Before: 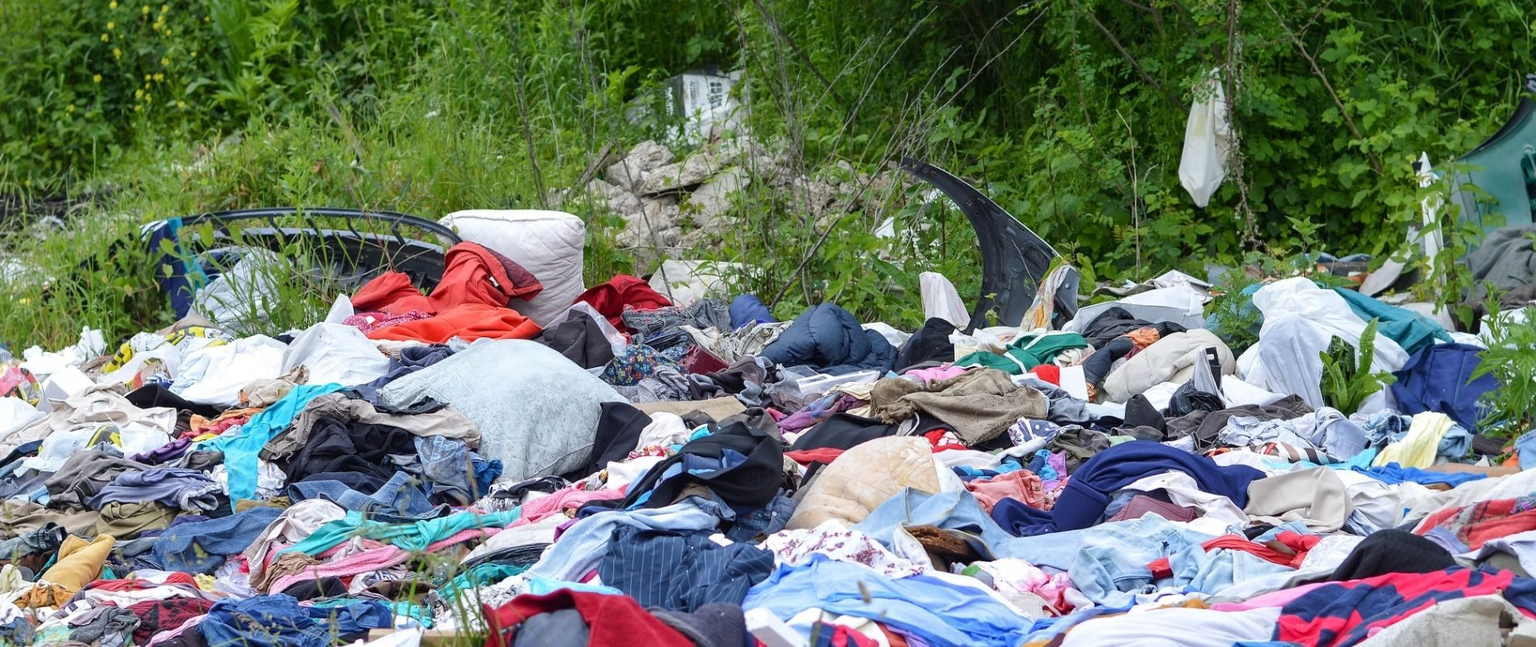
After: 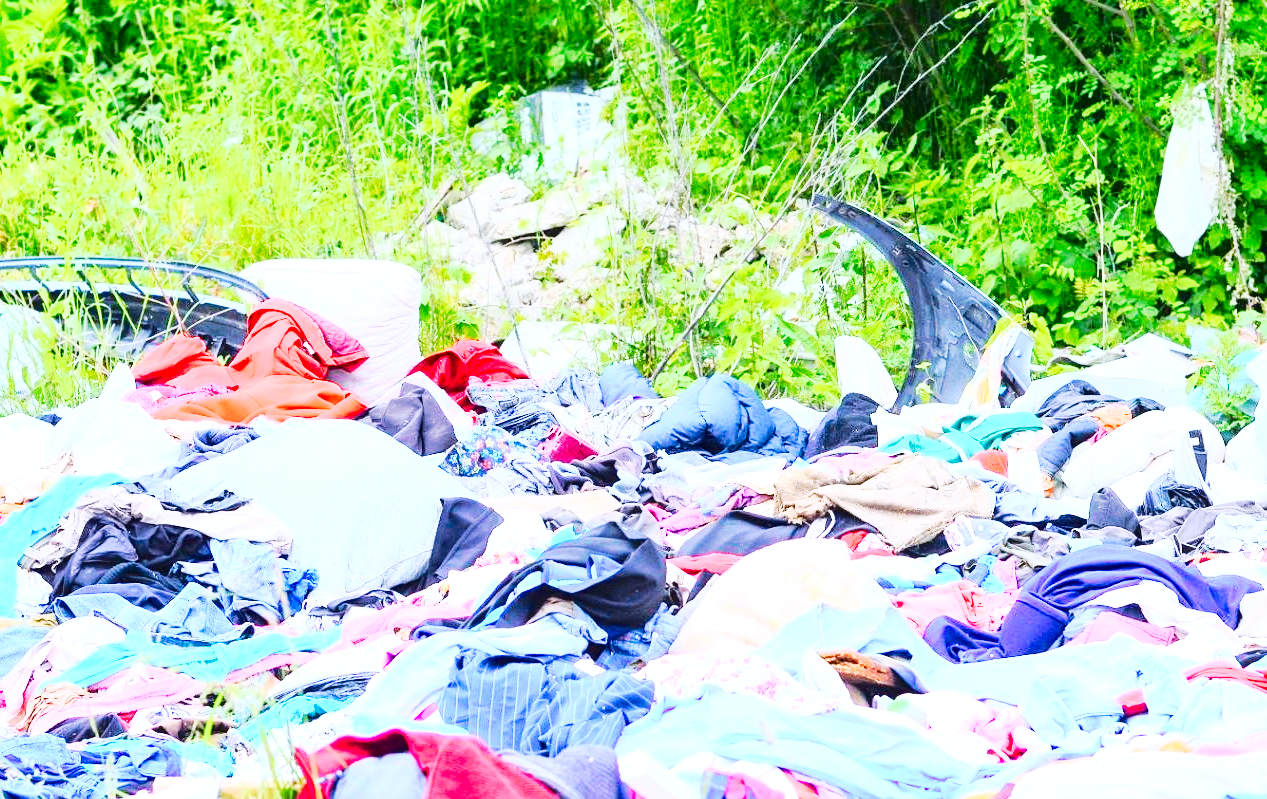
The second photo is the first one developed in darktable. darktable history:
contrast brightness saturation: saturation 0.122
exposure: black level correction 0, exposure 1.661 EV, compensate highlight preservation false
crop and rotate: left 15.931%, right 17.349%
base curve: curves: ch0 [(0, 0) (0.032, 0.037) (0.105, 0.228) (0.435, 0.76) (0.856, 0.983) (1, 1)]
tone curve: curves: ch0 [(0, 0.006) (0.037, 0.022) (0.123, 0.105) (0.19, 0.173) (0.277, 0.279) (0.474, 0.517) (0.597, 0.662) (0.687, 0.774) (0.855, 0.891) (1, 0.982)]; ch1 [(0, 0) (0.243, 0.245) (0.422, 0.415) (0.493, 0.498) (0.508, 0.503) (0.531, 0.55) (0.551, 0.582) (0.626, 0.672) (0.694, 0.732) (1, 1)]; ch2 [(0, 0) (0.249, 0.216) (0.356, 0.329) (0.424, 0.442) (0.476, 0.477) (0.498, 0.503) (0.517, 0.524) (0.532, 0.547) (0.562, 0.592) (0.614, 0.657) (0.706, 0.748) (0.808, 0.809) (0.991, 0.968)], preserve colors none
color balance rgb: shadows lift › chroma 2.027%, shadows lift › hue 248.71°, perceptual saturation grading › global saturation 20.371%, perceptual saturation grading › highlights -19.932%, perceptual saturation grading › shadows 29.634%, perceptual brilliance grading › global brilliance -1.623%, perceptual brilliance grading › highlights -1.772%, perceptual brilliance grading › mid-tones -2.069%, perceptual brilliance grading › shadows -0.943%
color calibration: illuminant as shot in camera, x 0.358, y 0.373, temperature 4628.91 K
